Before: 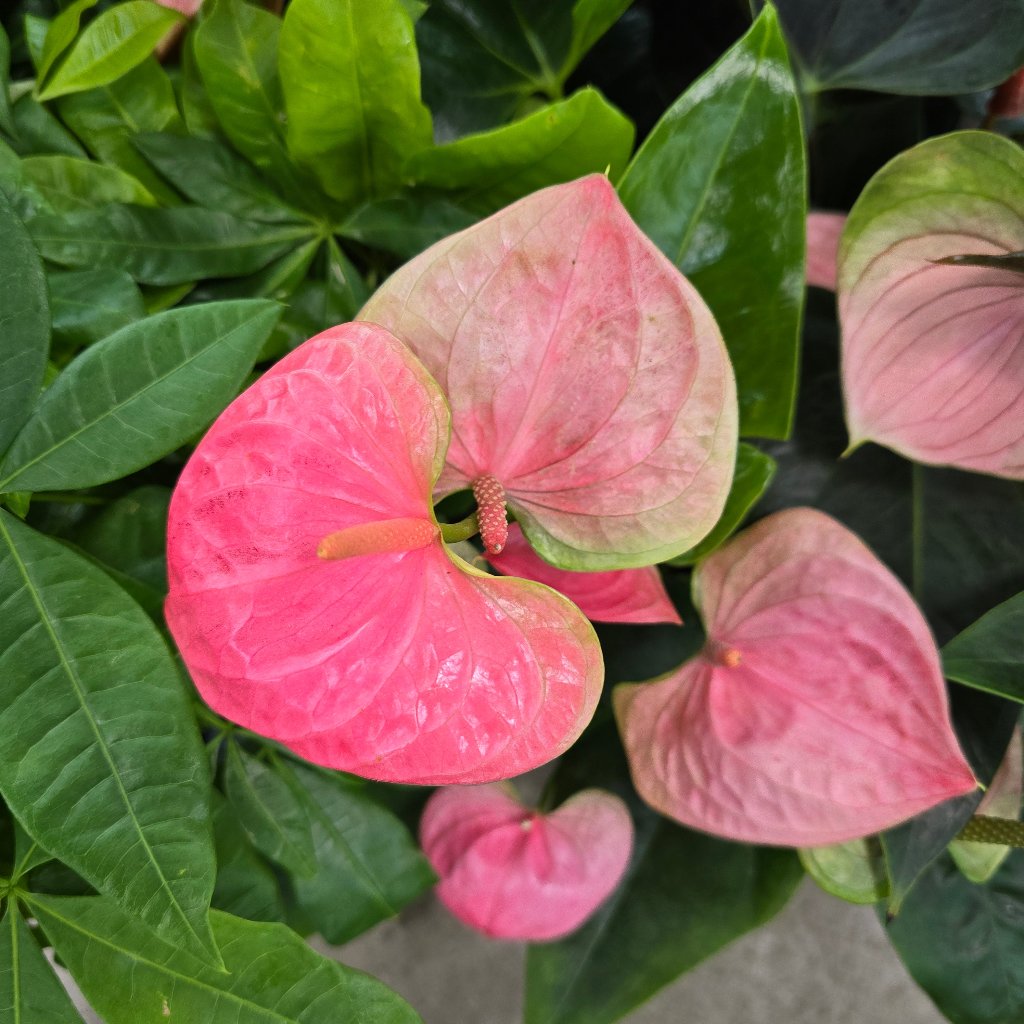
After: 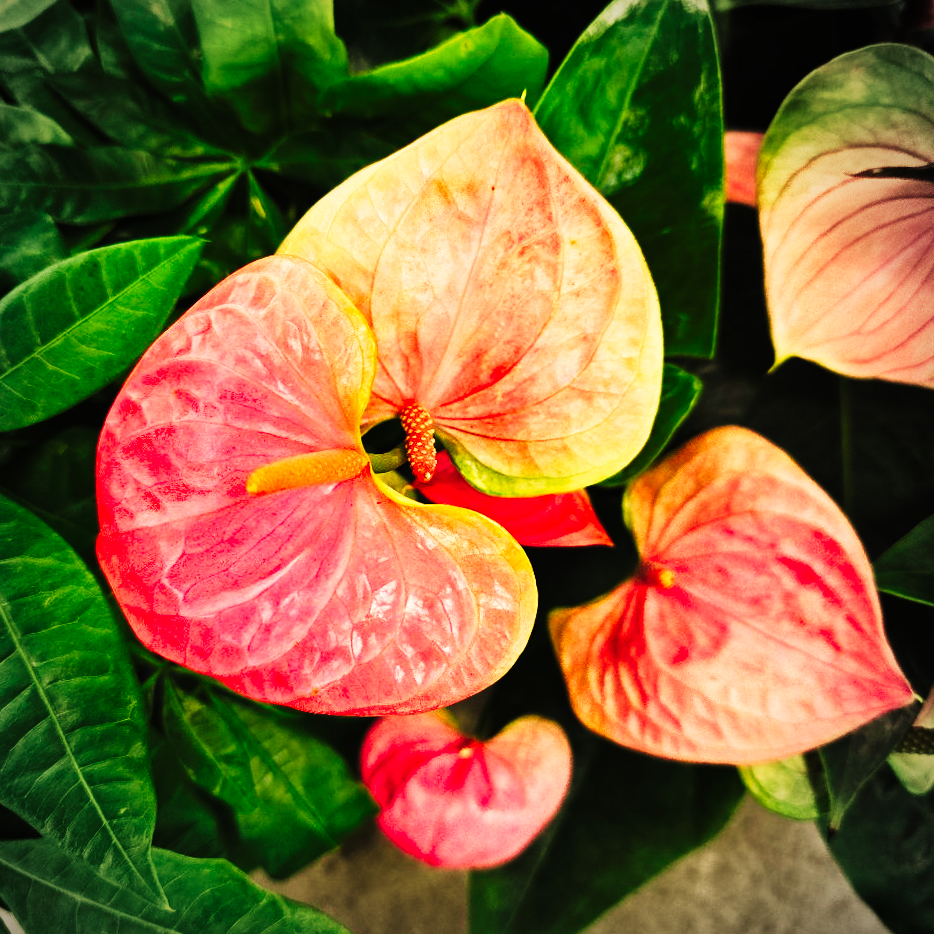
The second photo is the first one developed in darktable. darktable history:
crop and rotate: angle 1.96°, left 5.673%, top 5.673%
vignetting: unbound false
white balance: red 1.08, blue 0.791
tone curve: curves: ch0 [(0, 0) (0.003, 0.006) (0.011, 0.008) (0.025, 0.011) (0.044, 0.015) (0.069, 0.019) (0.1, 0.023) (0.136, 0.03) (0.177, 0.042) (0.224, 0.065) (0.277, 0.103) (0.335, 0.177) (0.399, 0.294) (0.468, 0.463) (0.543, 0.639) (0.623, 0.805) (0.709, 0.909) (0.801, 0.967) (0.898, 0.989) (1, 1)], preserve colors none
